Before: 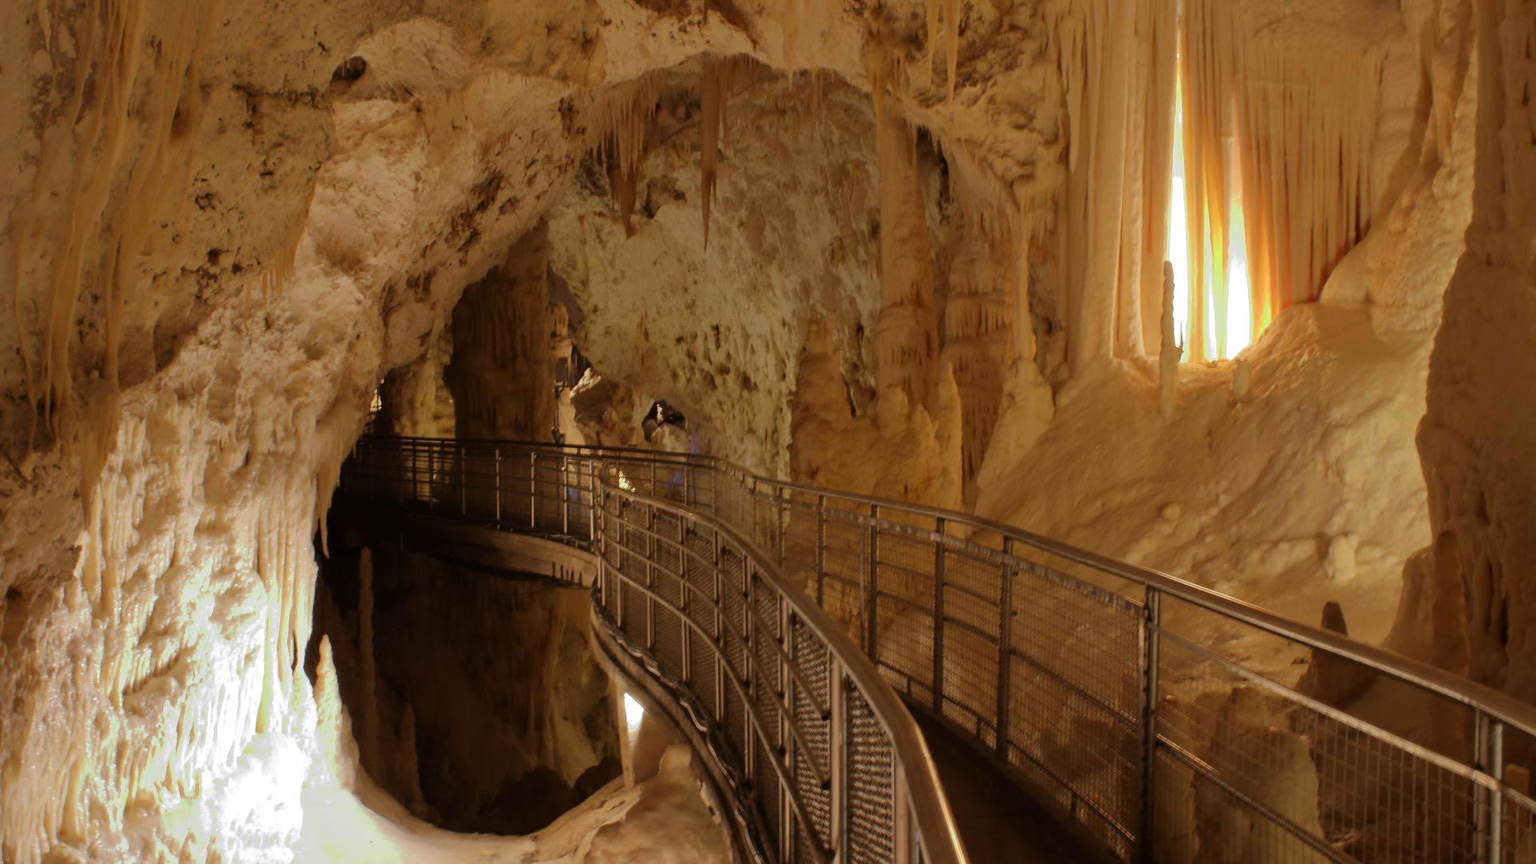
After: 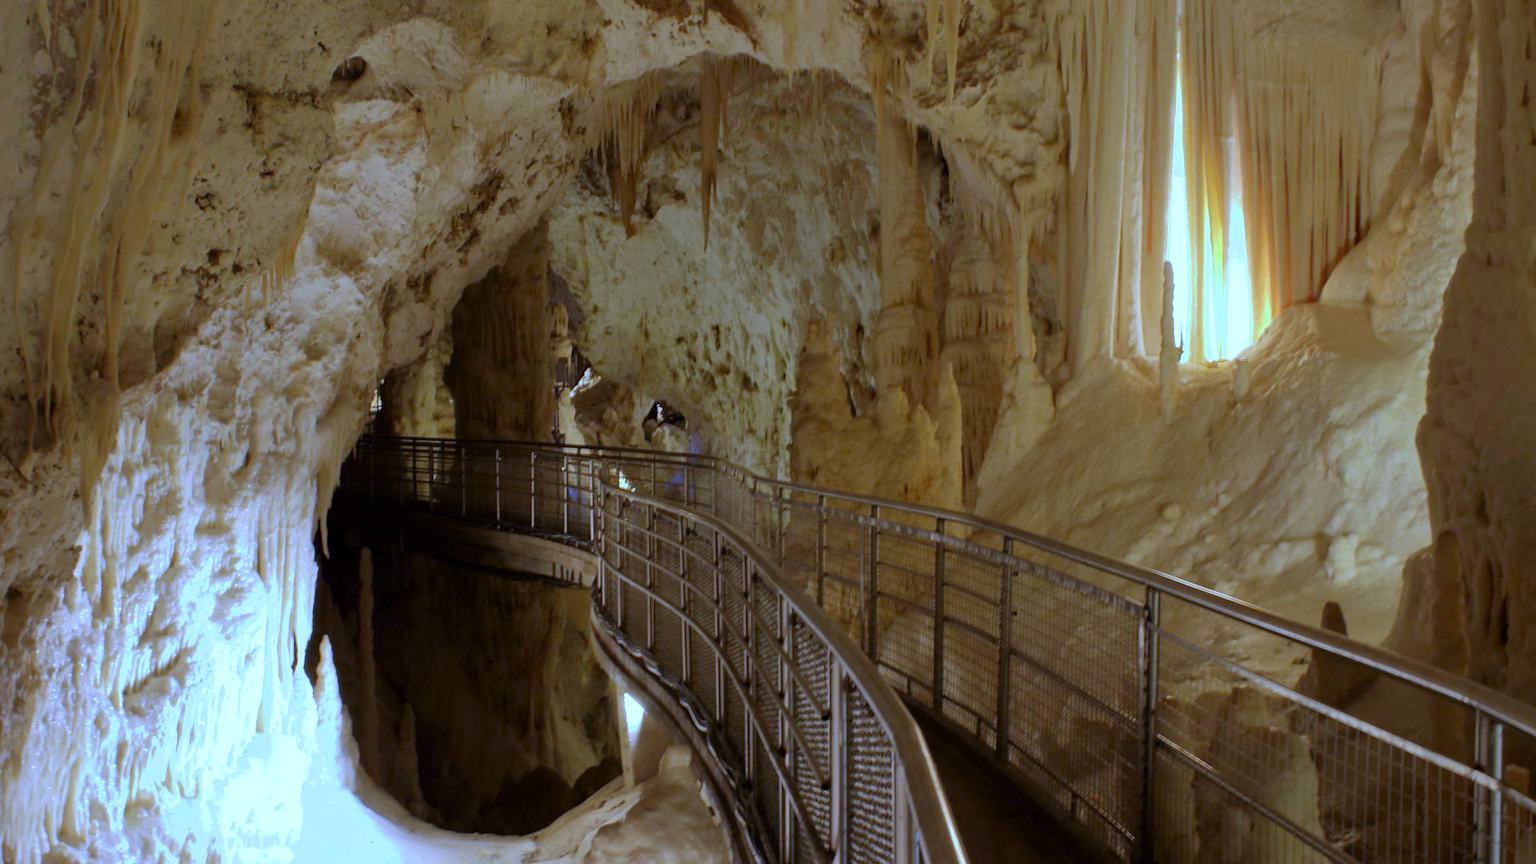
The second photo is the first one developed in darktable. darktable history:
exposure: black level correction 0.001, exposure 0.3 EV, compensate highlight preservation false
white balance: red 0.766, blue 1.537
